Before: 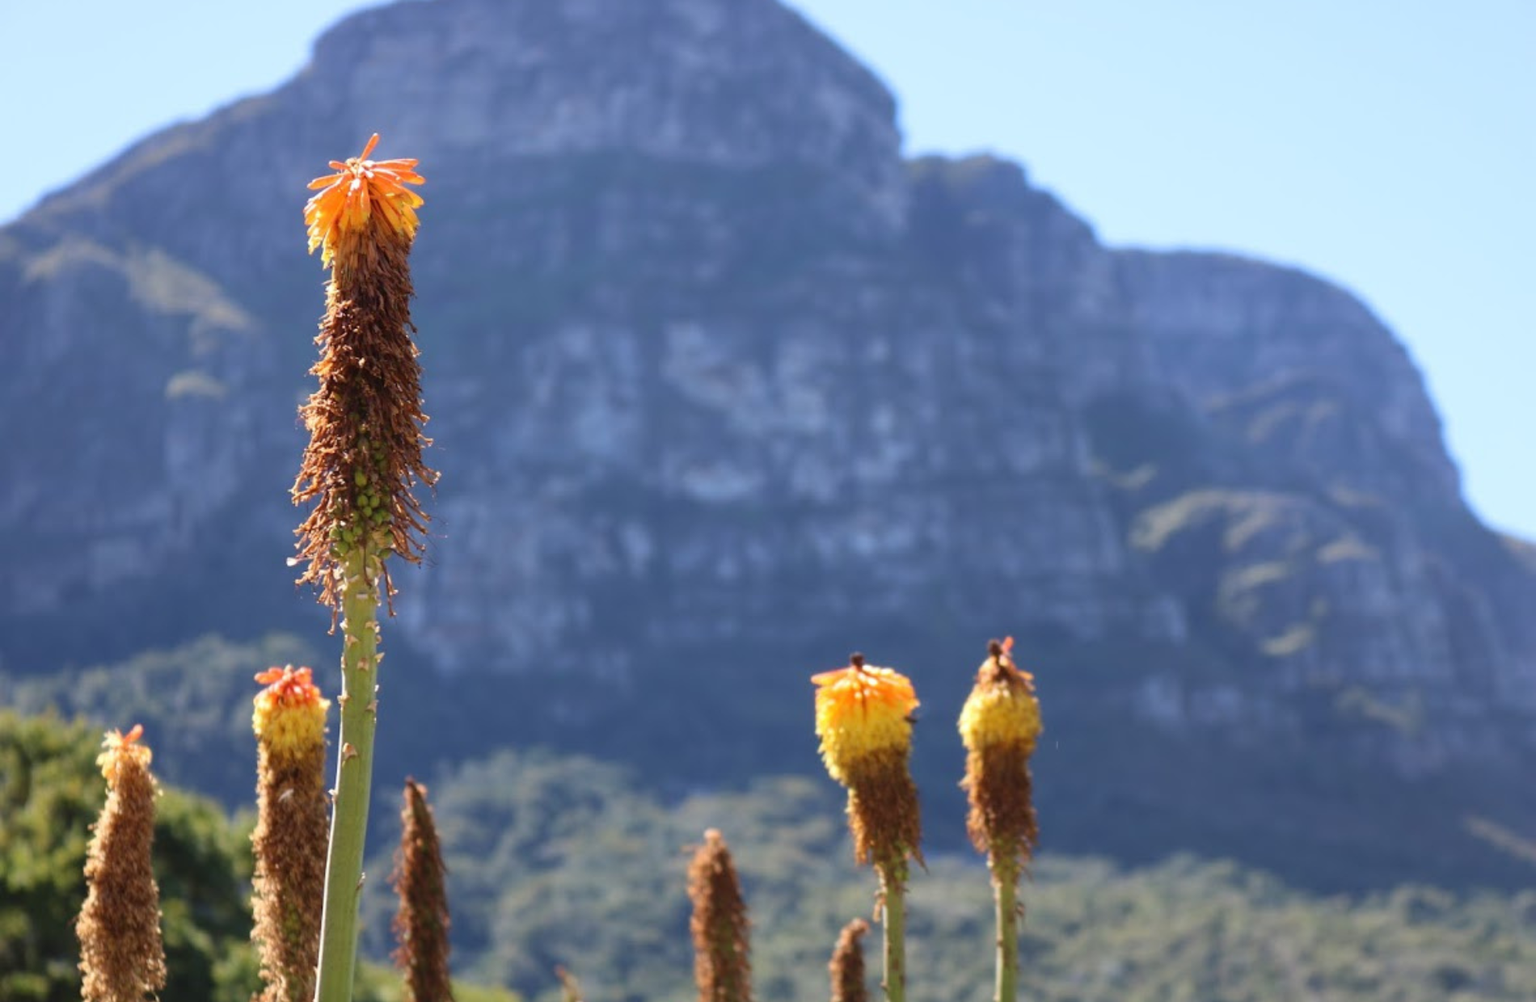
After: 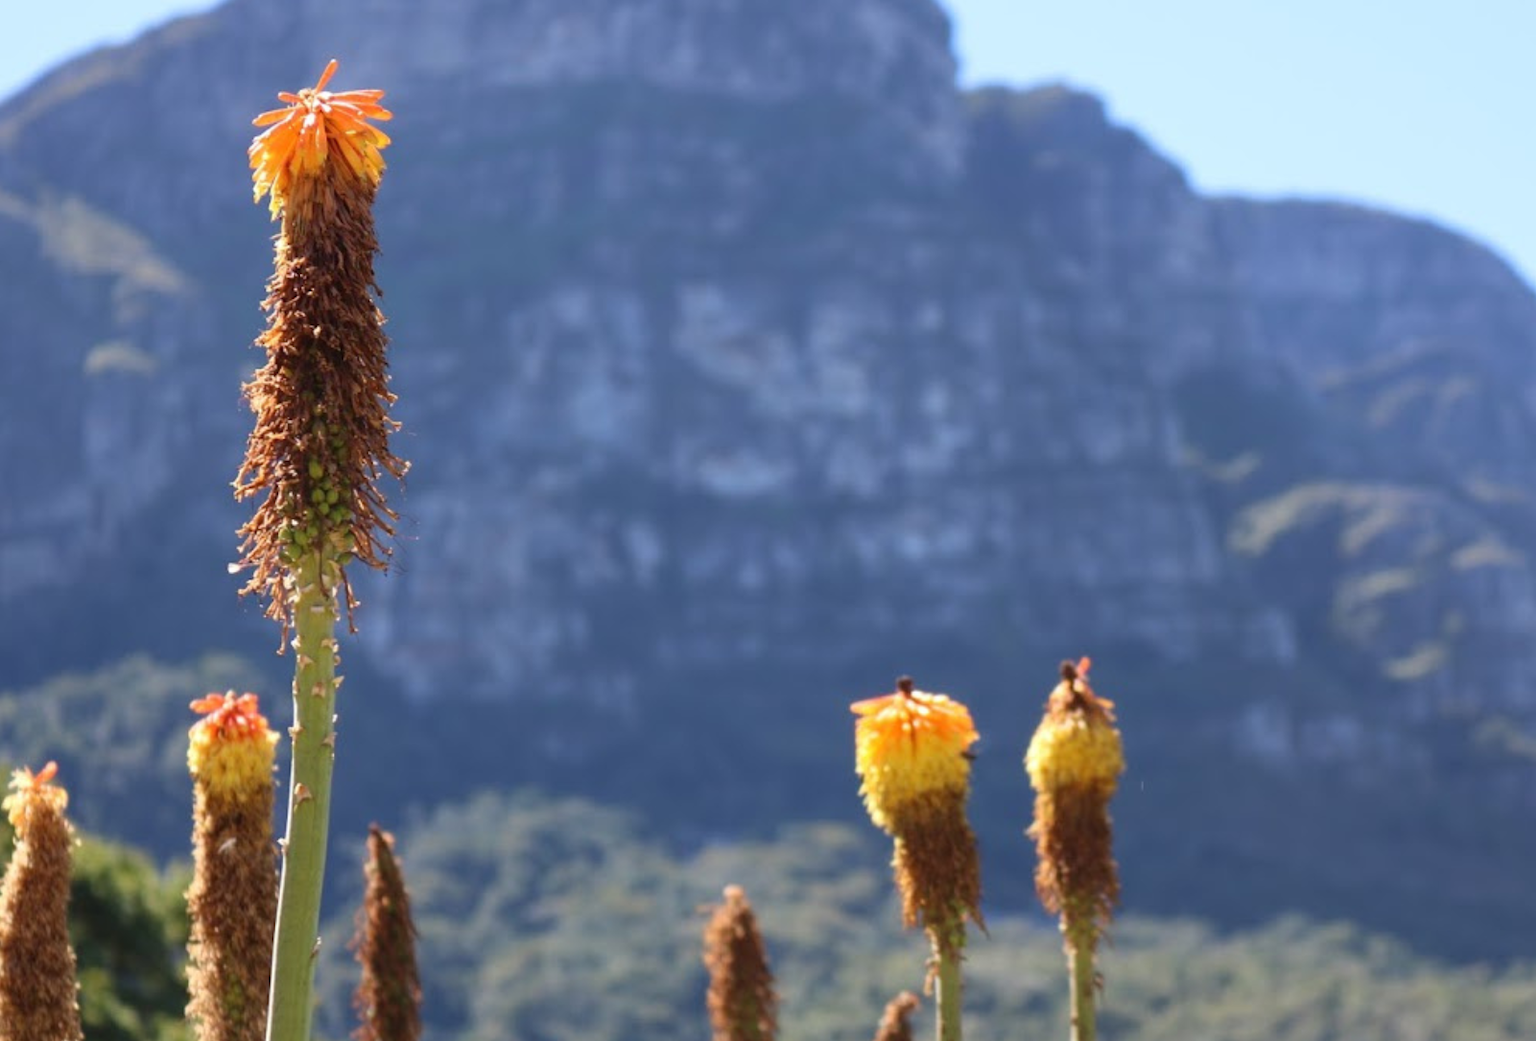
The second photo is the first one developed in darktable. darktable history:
crop: left 6.177%, top 8.372%, right 9.548%, bottom 3.971%
